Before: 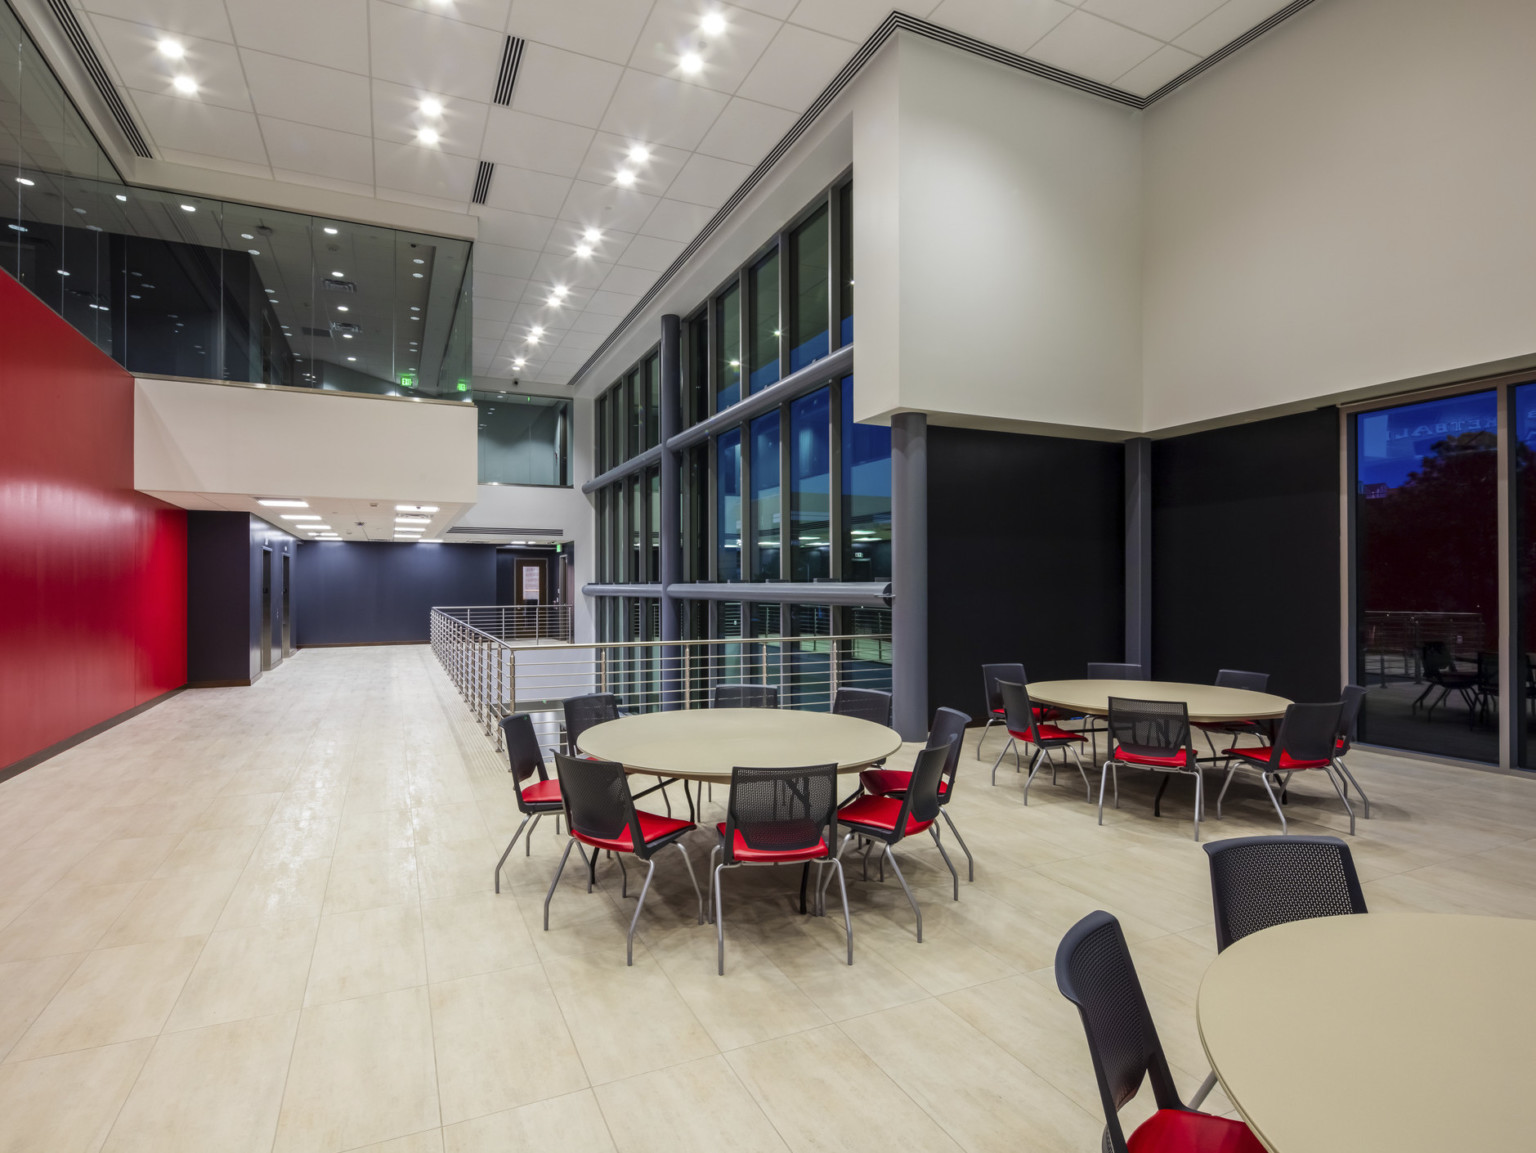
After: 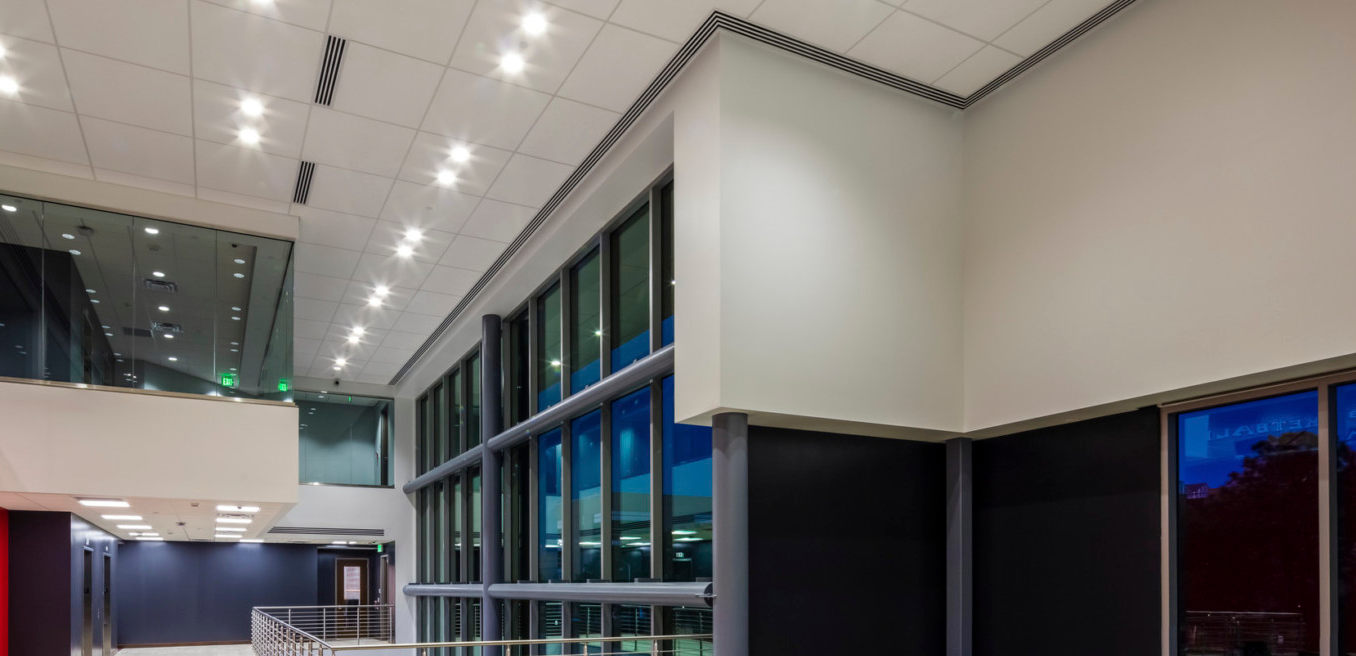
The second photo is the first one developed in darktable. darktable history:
crop and rotate: left 11.712%, bottom 43.063%
